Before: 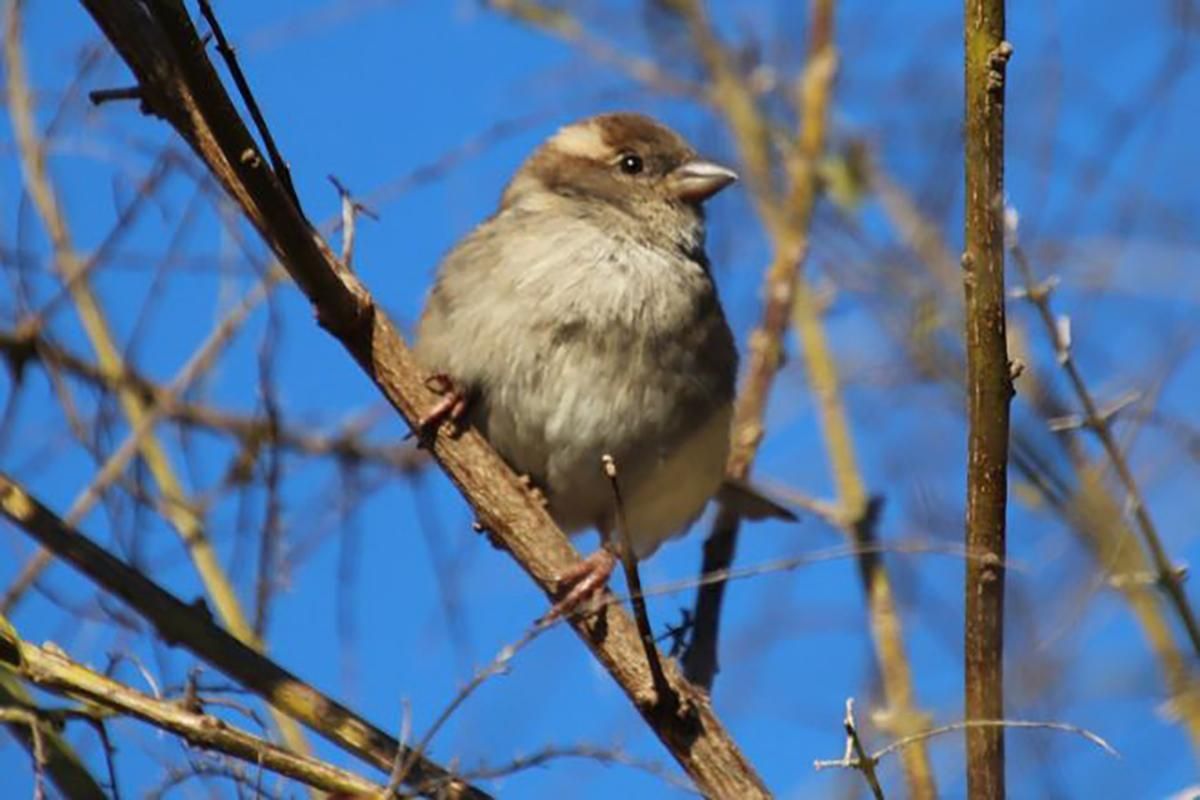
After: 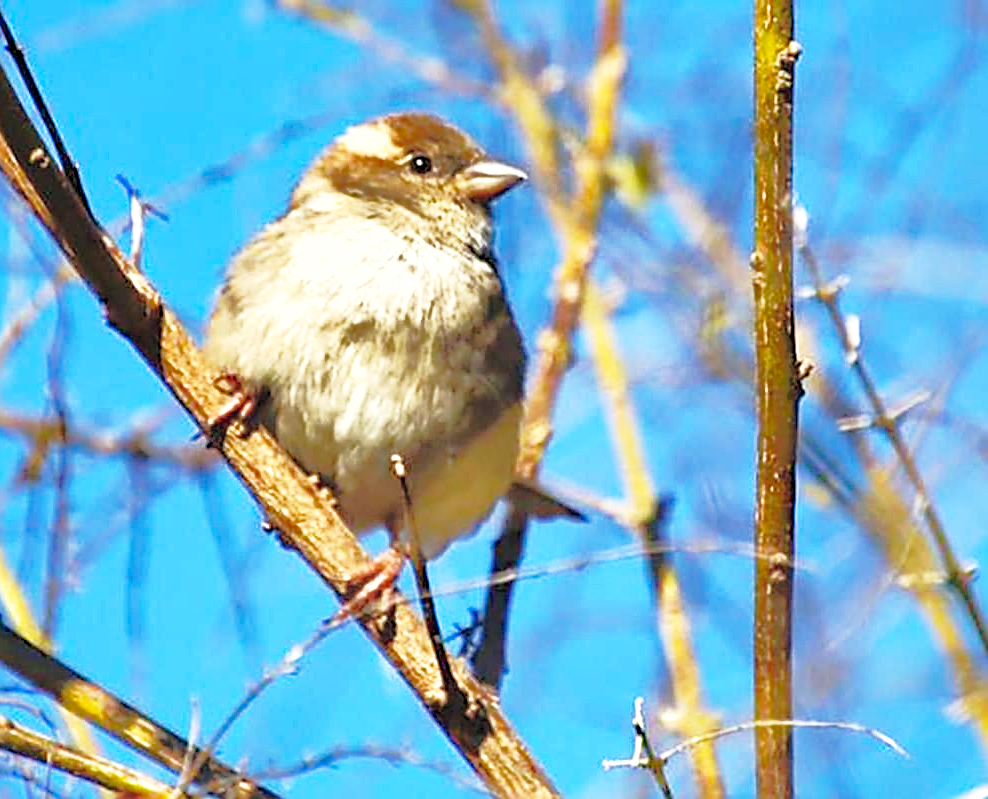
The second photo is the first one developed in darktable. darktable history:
sharpen: amount 0.733
crop: left 17.613%, bottom 0.043%
exposure: exposure 1 EV, compensate highlight preservation false
shadows and highlights: shadows 39.95, highlights -59.78
contrast brightness saturation: brightness 0.143
base curve: curves: ch0 [(0, 0) (0.028, 0.03) (0.121, 0.232) (0.46, 0.748) (0.859, 0.968) (1, 1)], preserve colors none
haze removal: compatibility mode true, adaptive false
